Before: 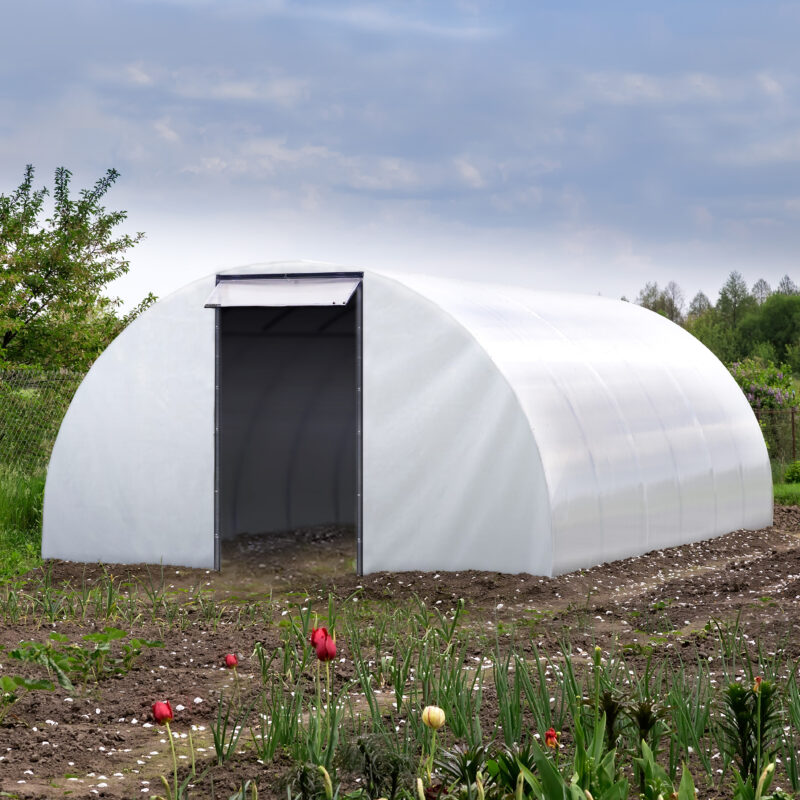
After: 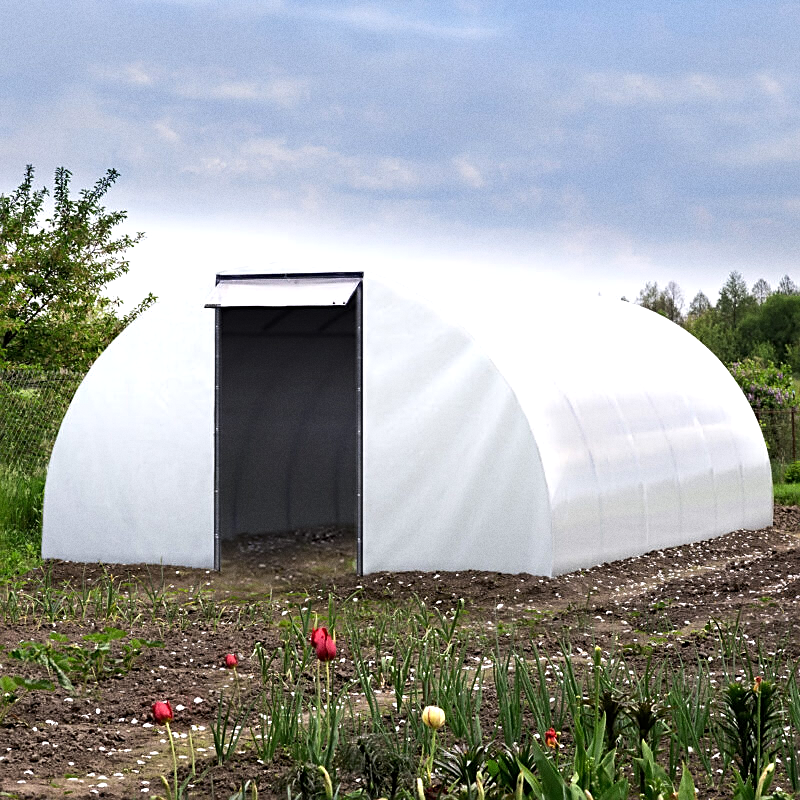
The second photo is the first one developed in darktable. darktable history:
tone equalizer: -8 EV -0.417 EV, -7 EV -0.389 EV, -6 EV -0.333 EV, -5 EV -0.222 EV, -3 EV 0.222 EV, -2 EV 0.333 EV, -1 EV 0.389 EV, +0 EV 0.417 EV, edges refinement/feathering 500, mask exposure compensation -1.57 EV, preserve details no
grain: on, module defaults
sharpen: on, module defaults
